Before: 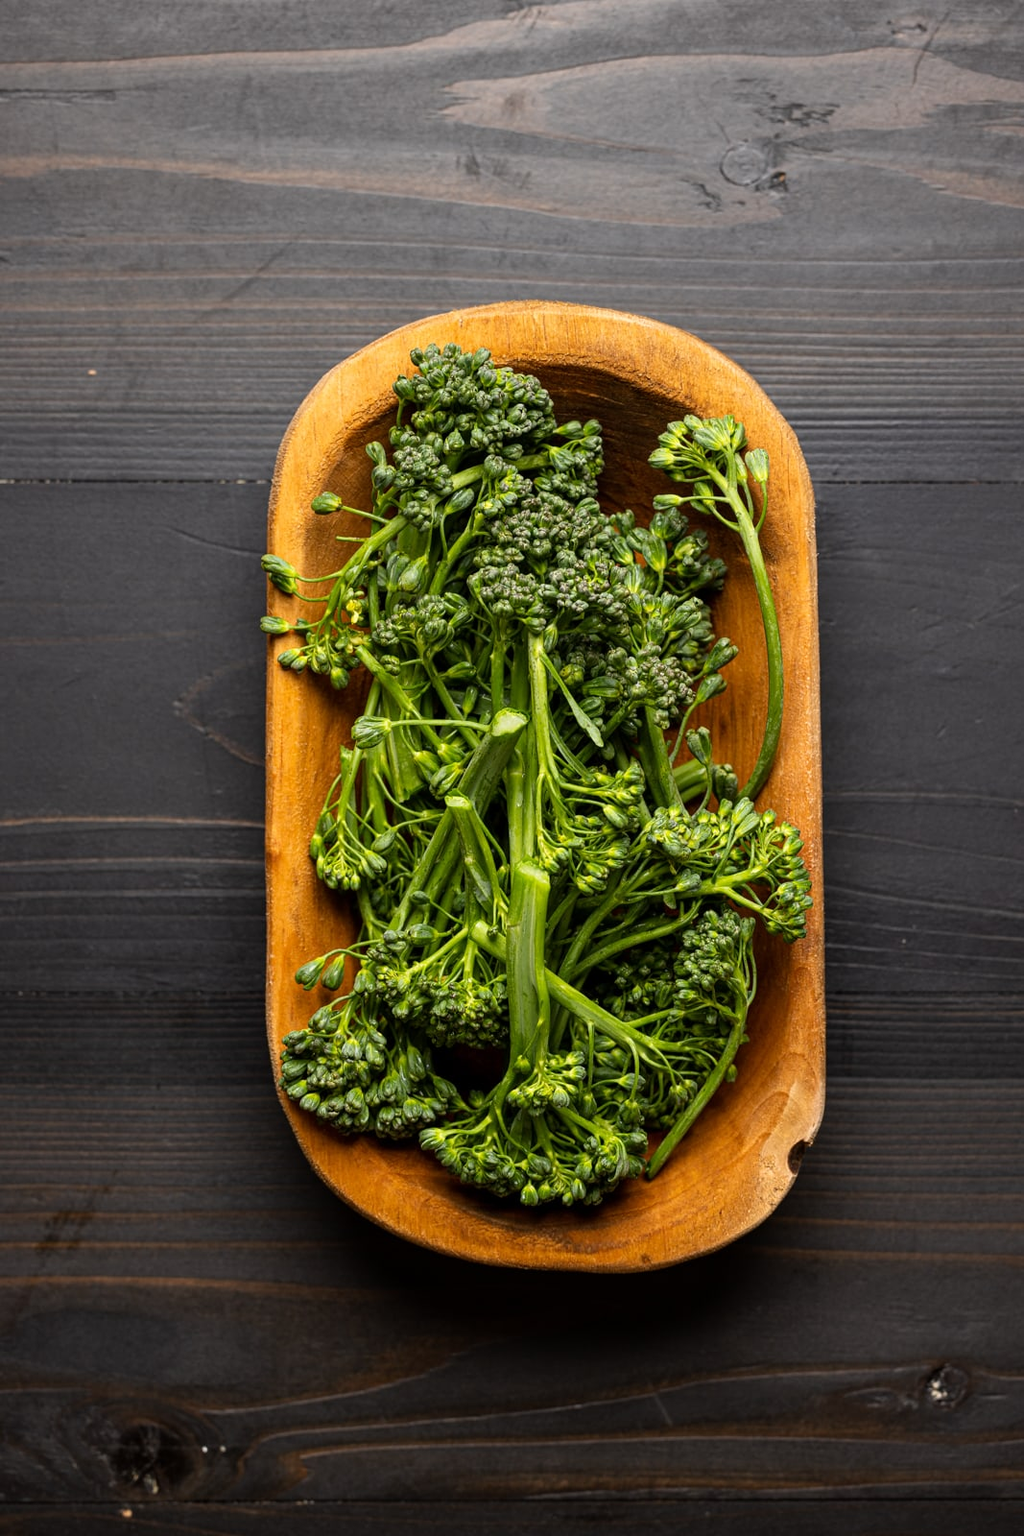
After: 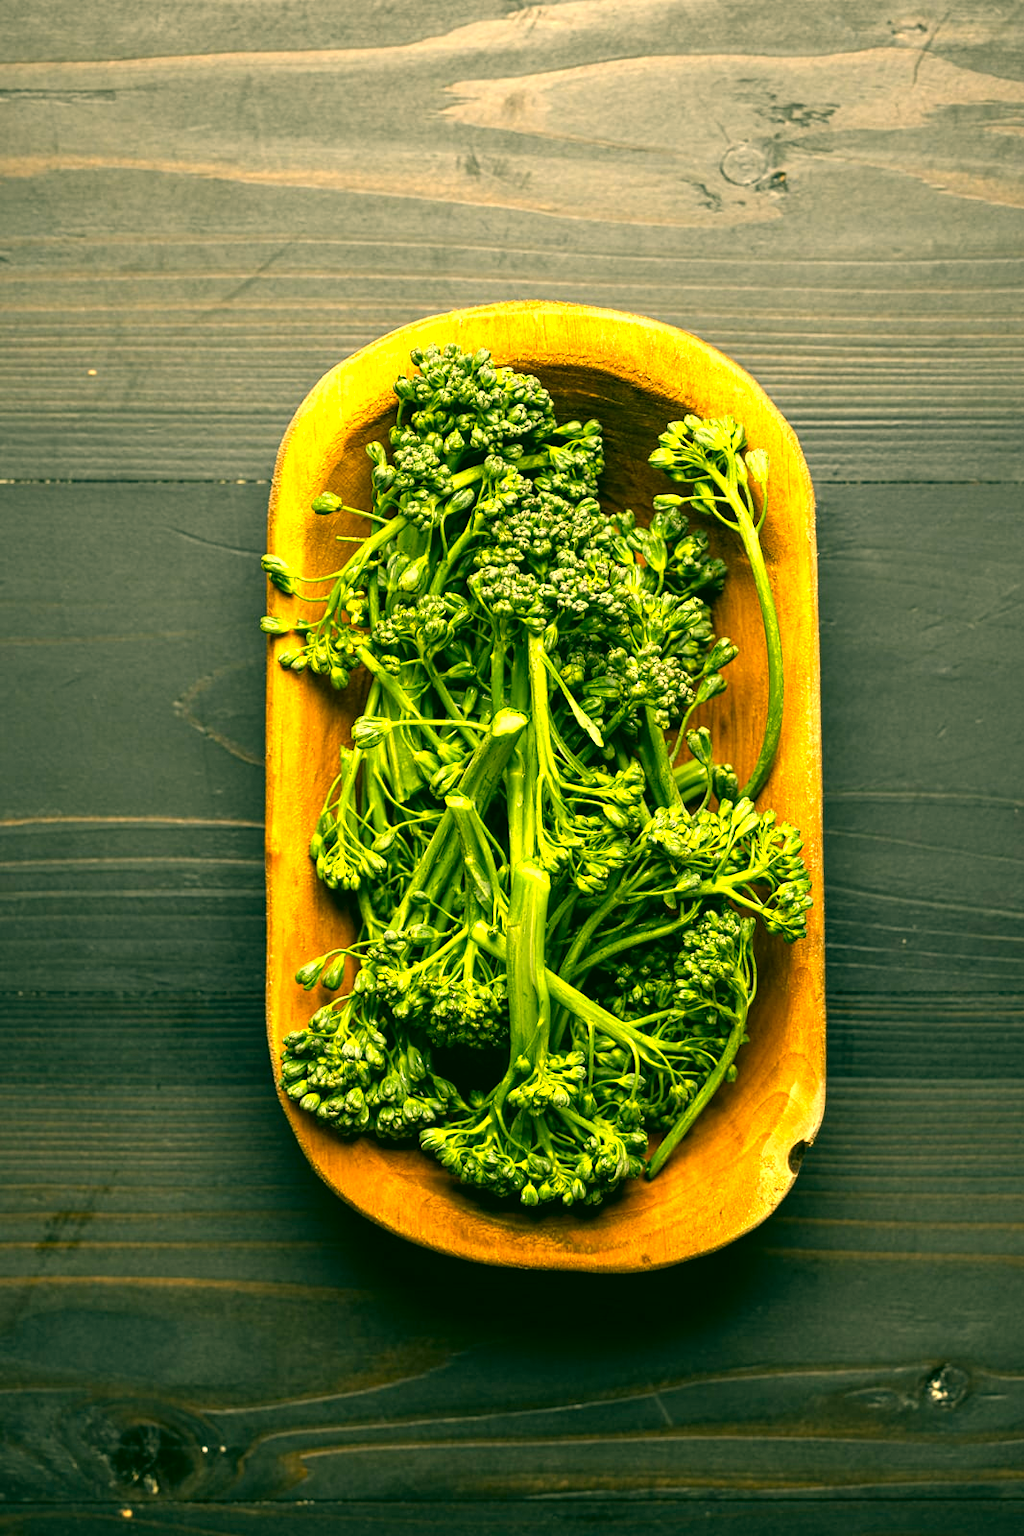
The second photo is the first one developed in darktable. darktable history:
color correction: highlights a* 5.62, highlights b* 33.57, shadows a* -25.86, shadows b* 4.02
exposure: black level correction 0, exposure 1.1 EV, compensate exposure bias true, compensate highlight preservation false
